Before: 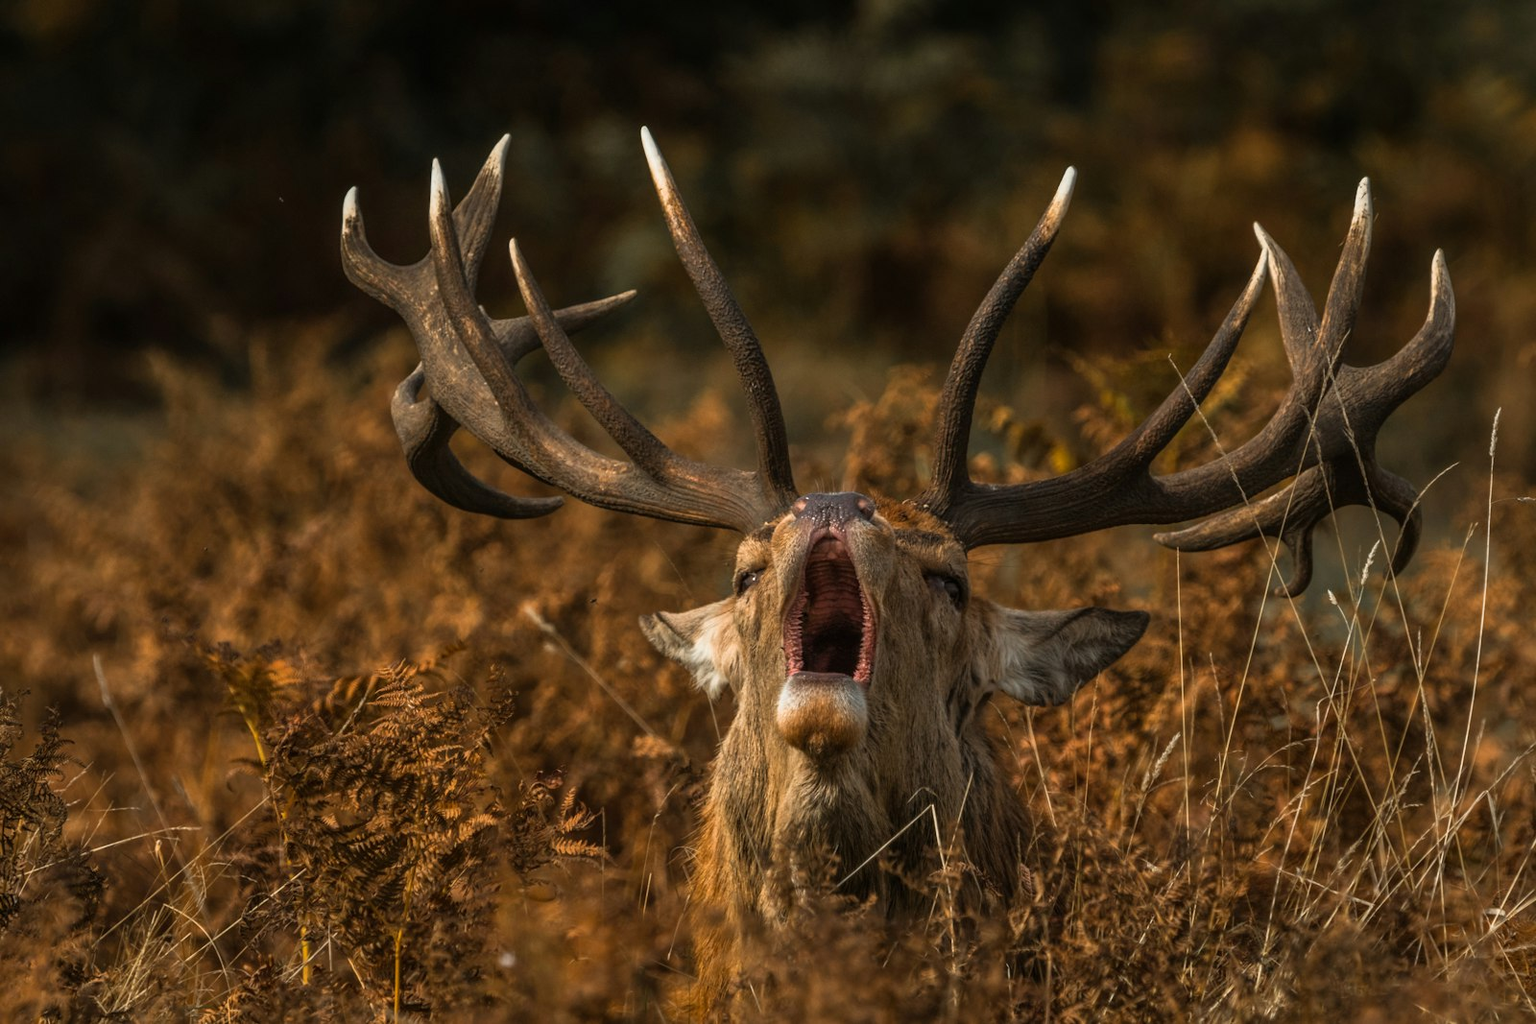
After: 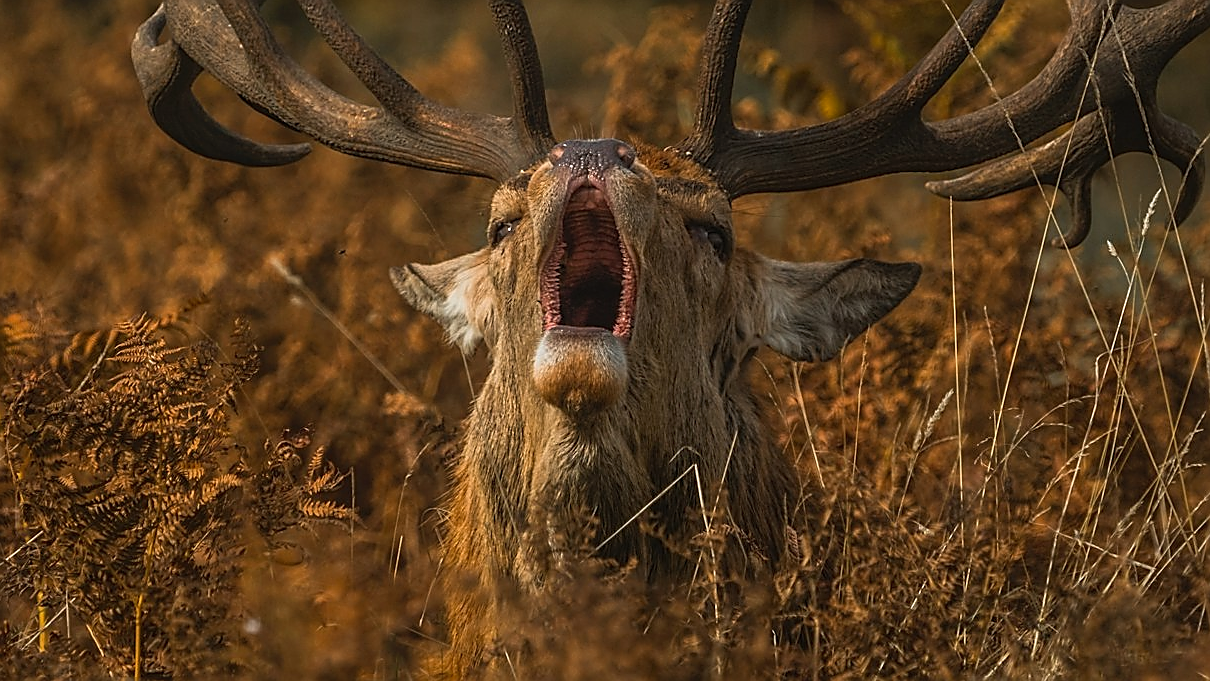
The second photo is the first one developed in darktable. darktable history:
sharpen: radius 1.4, amount 1.25, threshold 0.7
crop and rotate: left 17.299%, top 35.115%, right 7.015%, bottom 1.024%
contrast equalizer: y [[0.439, 0.44, 0.442, 0.457, 0.493, 0.498], [0.5 ×6], [0.5 ×6], [0 ×6], [0 ×6]], mix 0.59
